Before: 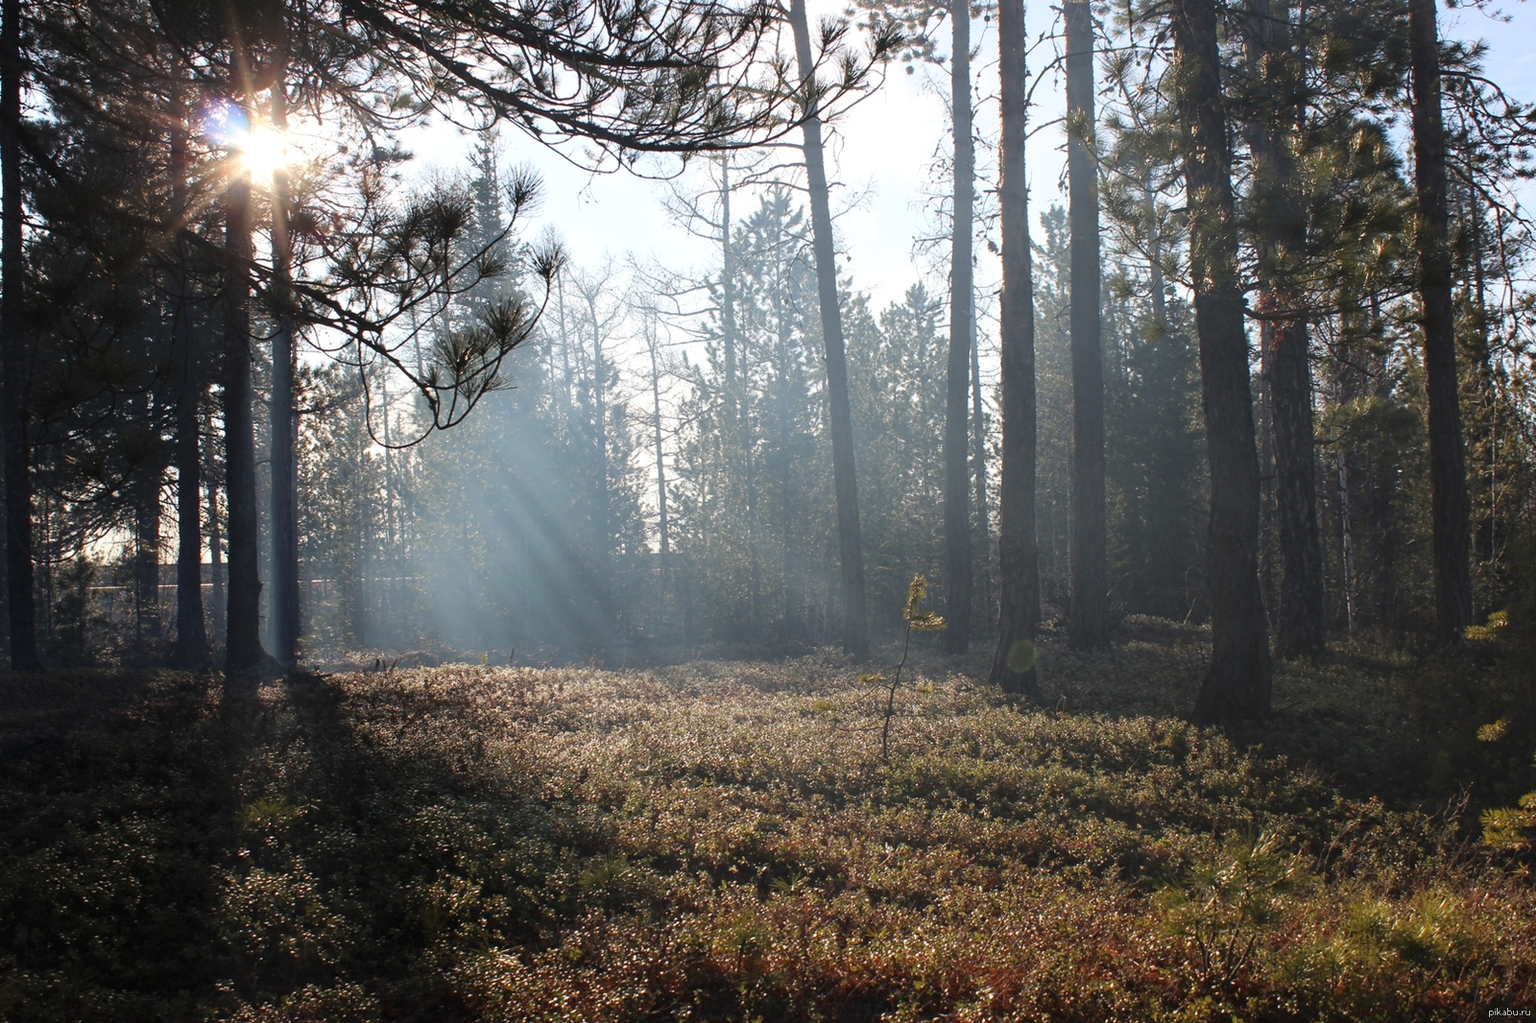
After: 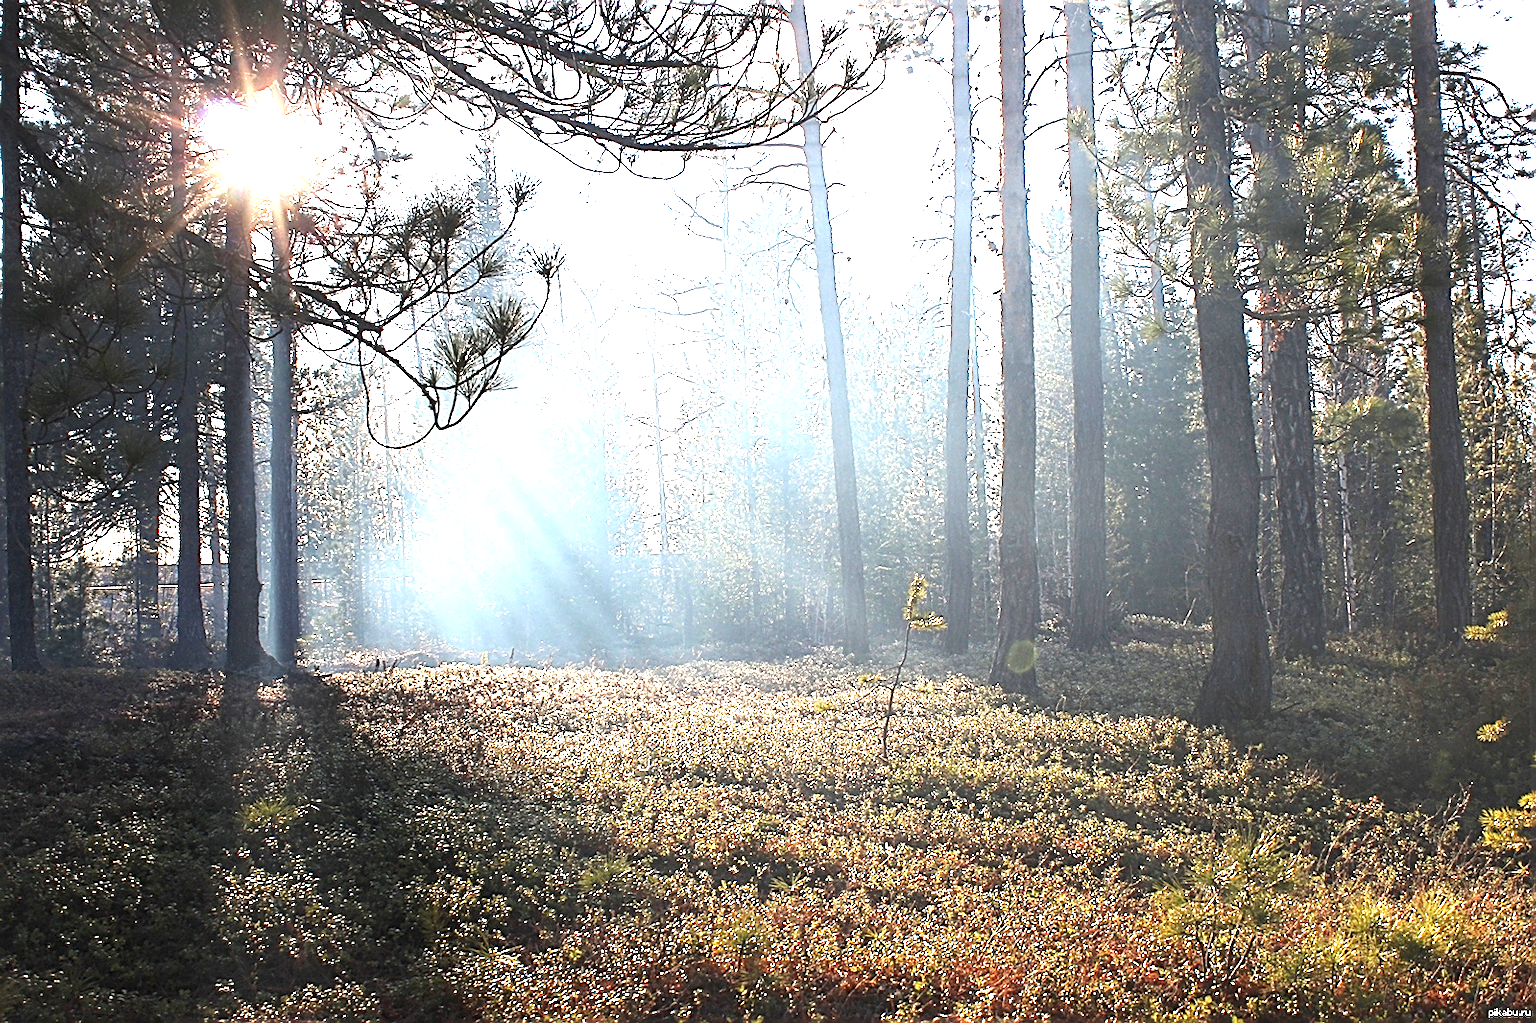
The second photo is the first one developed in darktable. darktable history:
levels: levels [0, 0.43, 0.859]
exposure: black level correction 0, exposure 1.481 EV, compensate highlight preservation false
sharpen: amount 1.013
